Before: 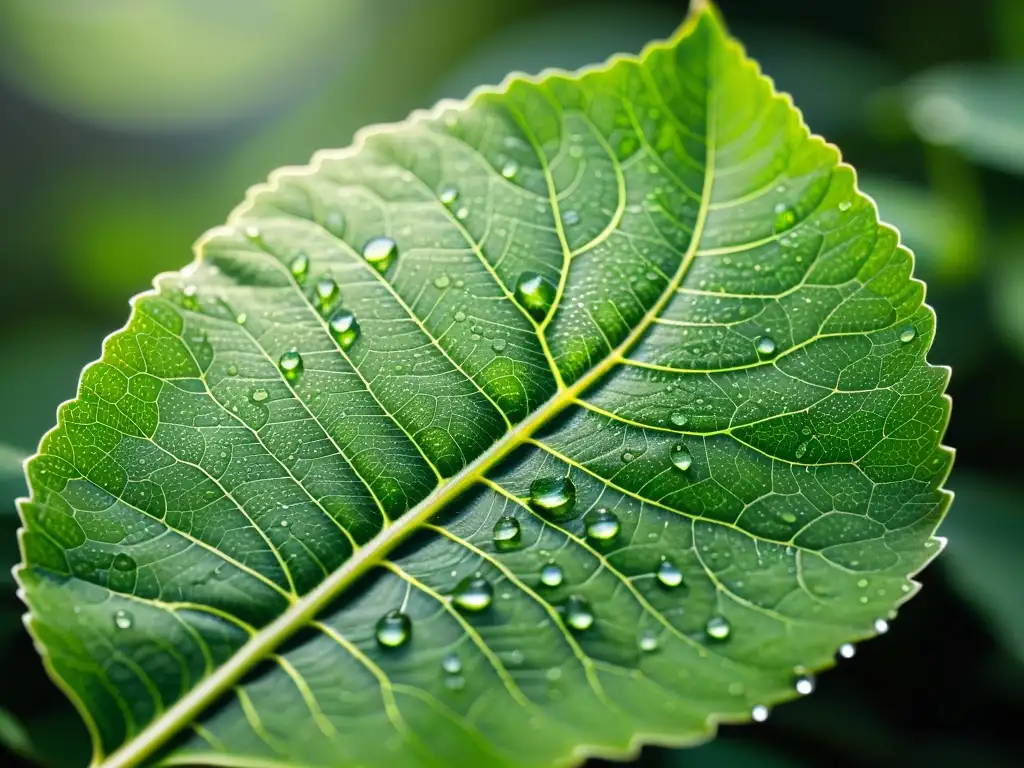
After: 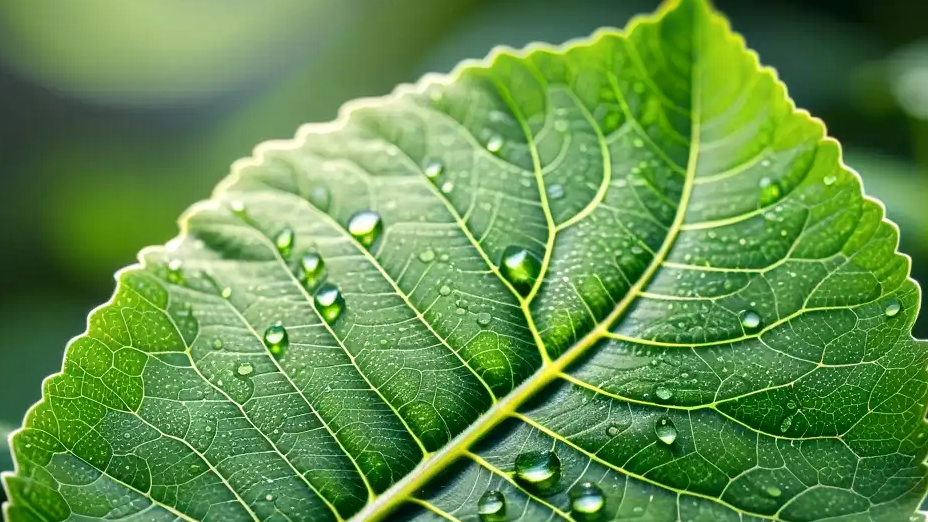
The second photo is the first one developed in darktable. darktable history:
crop: left 1.509%, top 3.452%, right 7.696%, bottom 28.452%
local contrast: mode bilateral grid, contrast 20, coarseness 50, detail 132%, midtone range 0.2
